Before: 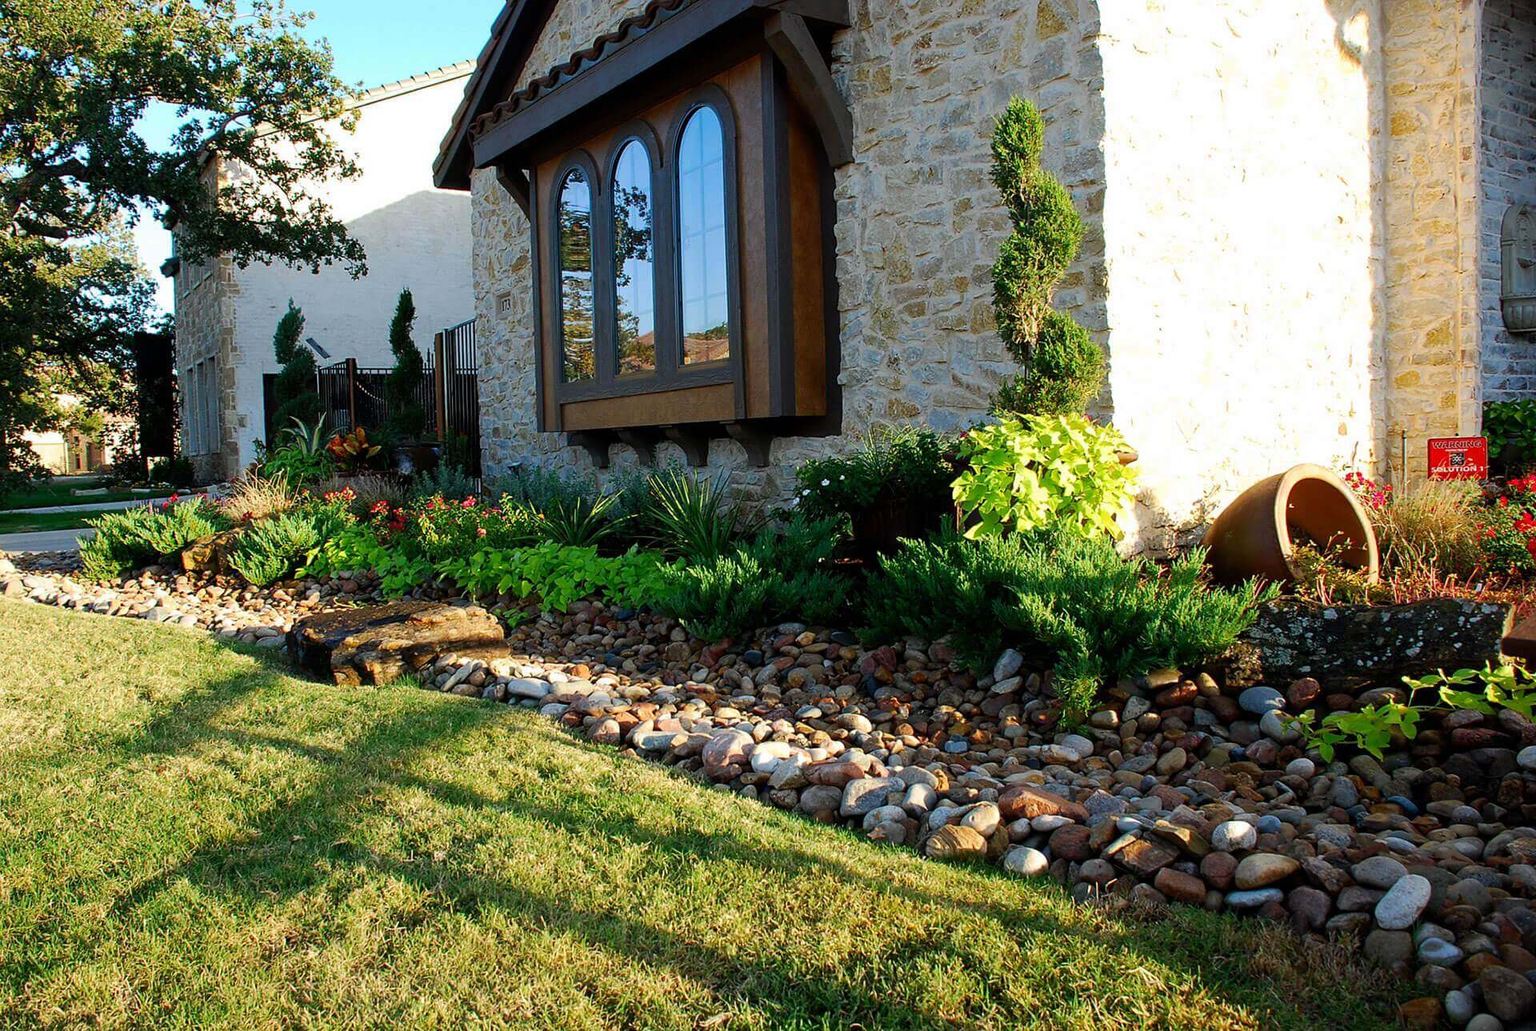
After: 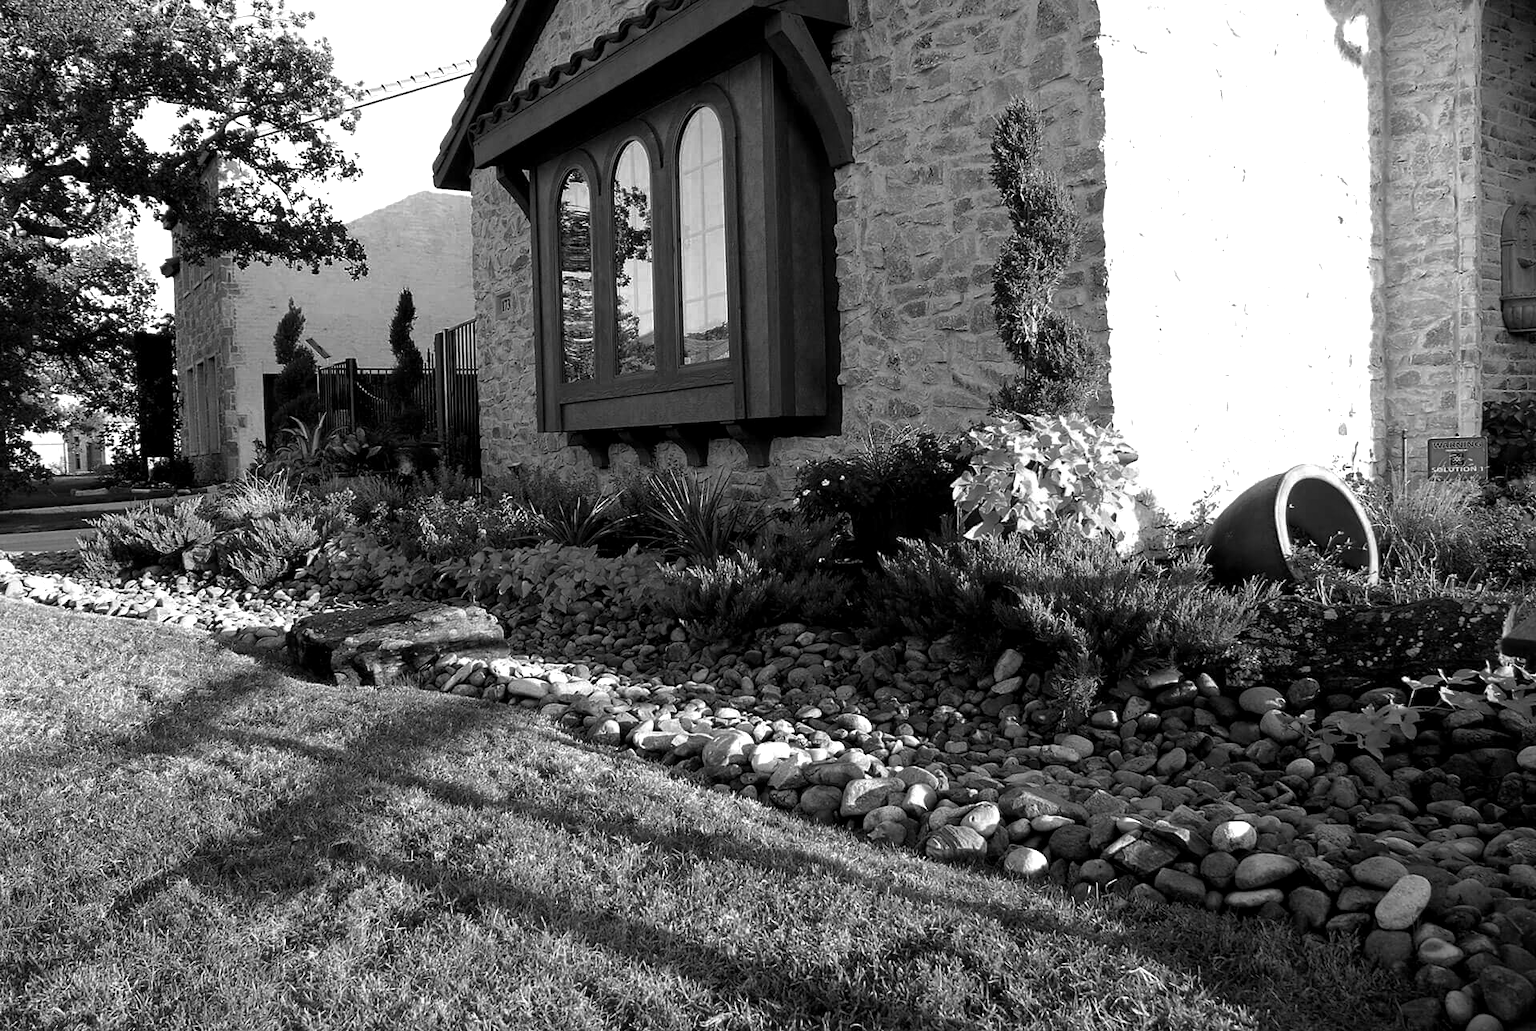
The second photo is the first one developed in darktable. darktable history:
base curve: curves: ch0 [(0, 0) (0.595, 0.418) (1, 1)], preserve colors none
color calibration: output gray [0.21, 0.42, 0.37, 0], gray › normalize channels true, illuminant same as pipeline (D50), adaptation XYZ, x 0.346, y 0.359, gamut compression 0
exposure: exposure 0.485 EV, compensate highlight preservation false
local contrast: mode bilateral grid, contrast 20, coarseness 50, detail 120%, midtone range 0.2
